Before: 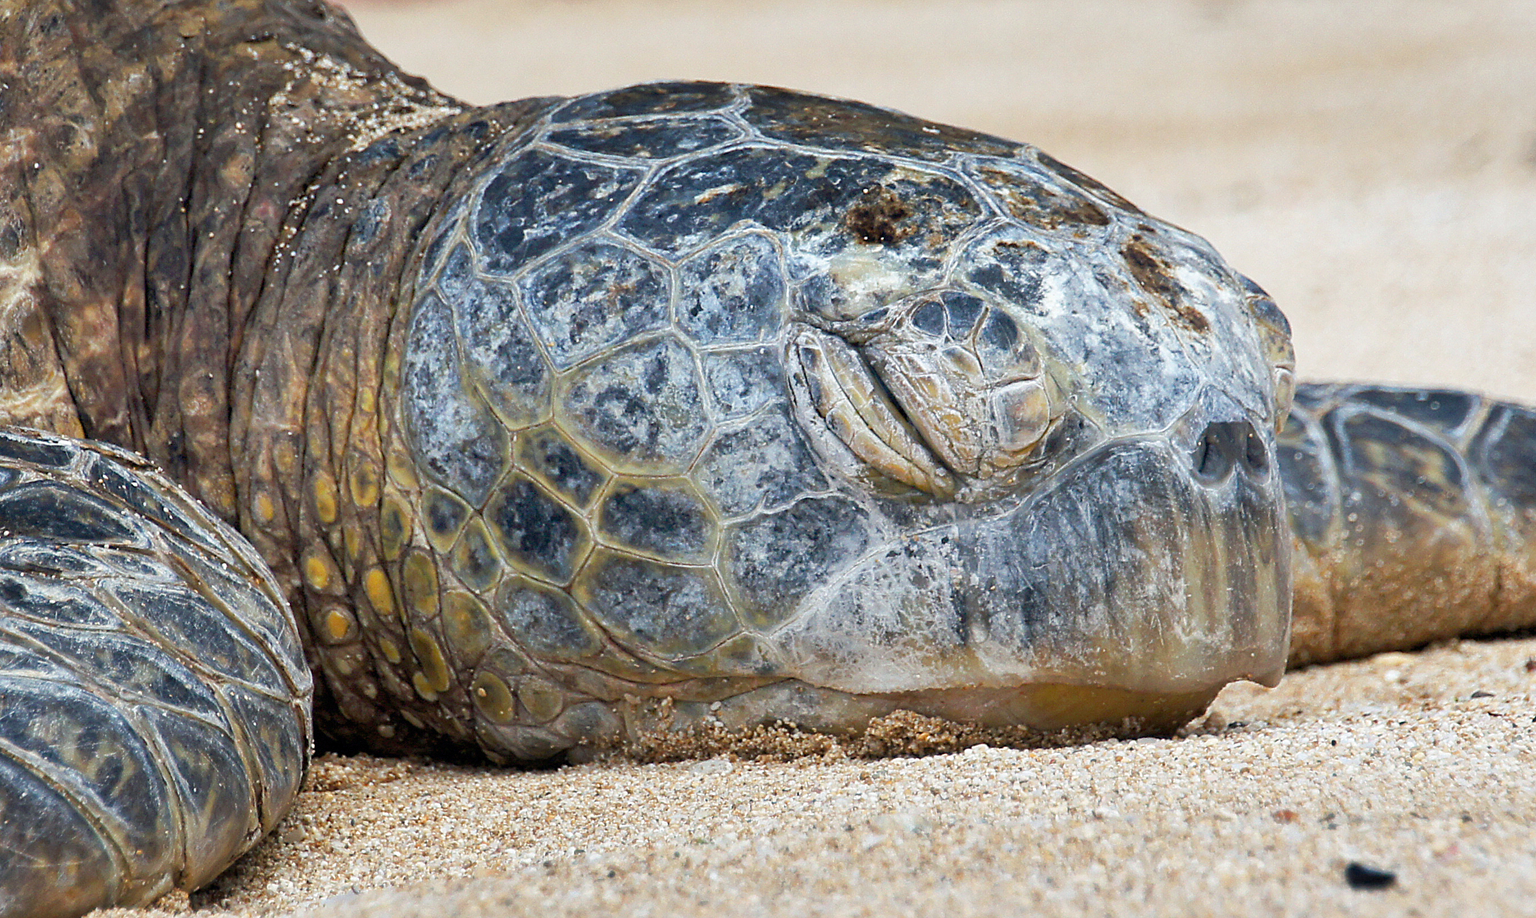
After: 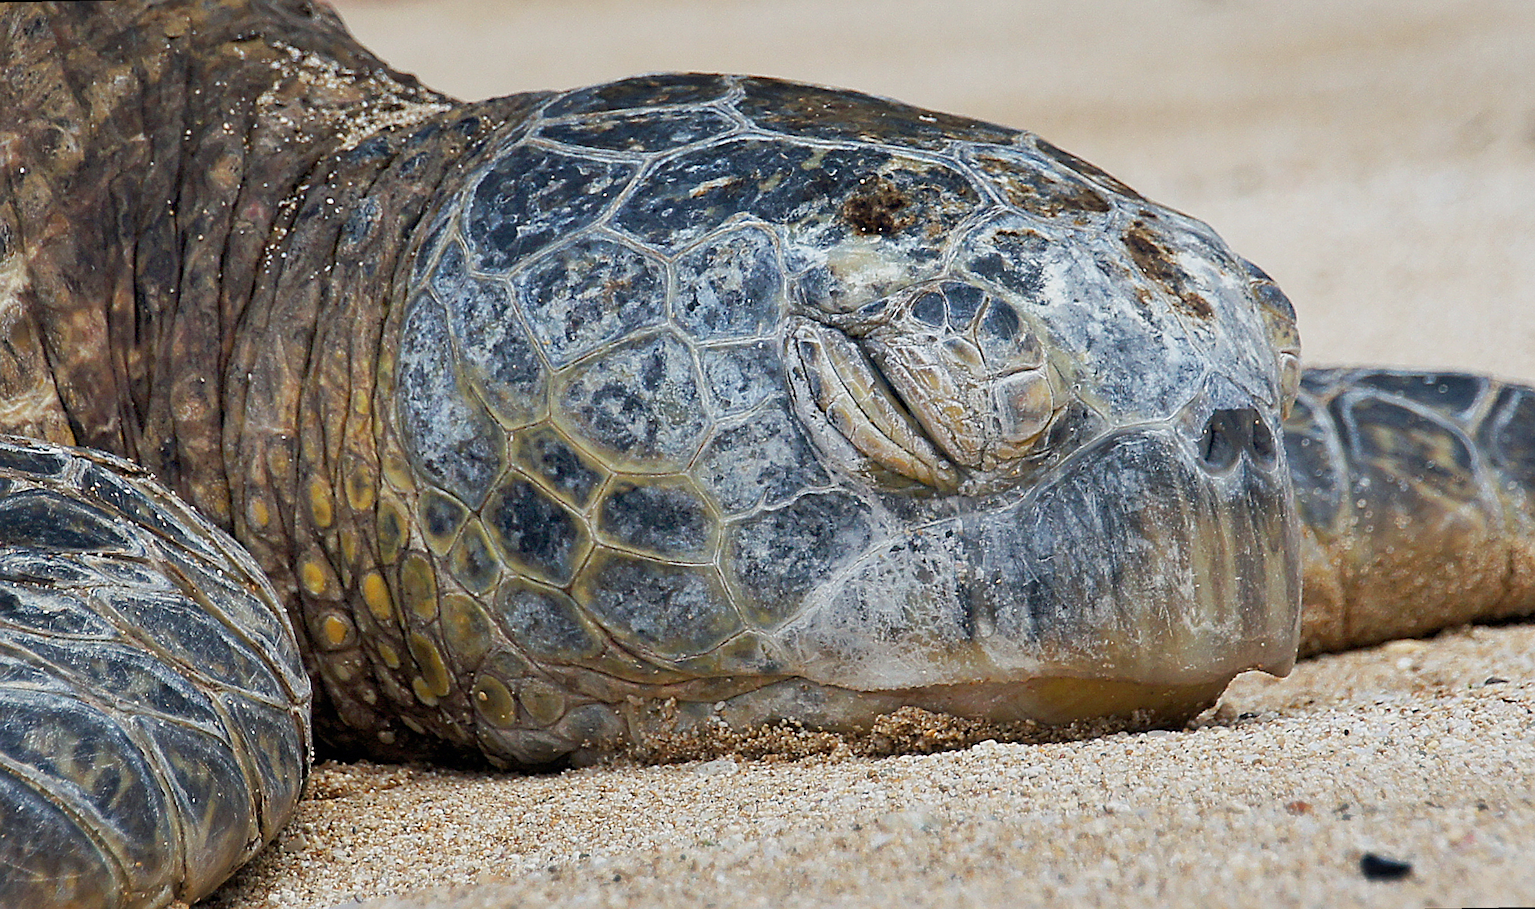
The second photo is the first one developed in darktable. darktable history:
sharpen: on, module defaults
white balance: red 1, blue 1
exposure: exposure -0.293 EV, compensate highlight preservation false
rotate and perspective: rotation -1°, crop left 0.011, crop right 0.989, crop top 0.025, crop bottom 0.975
